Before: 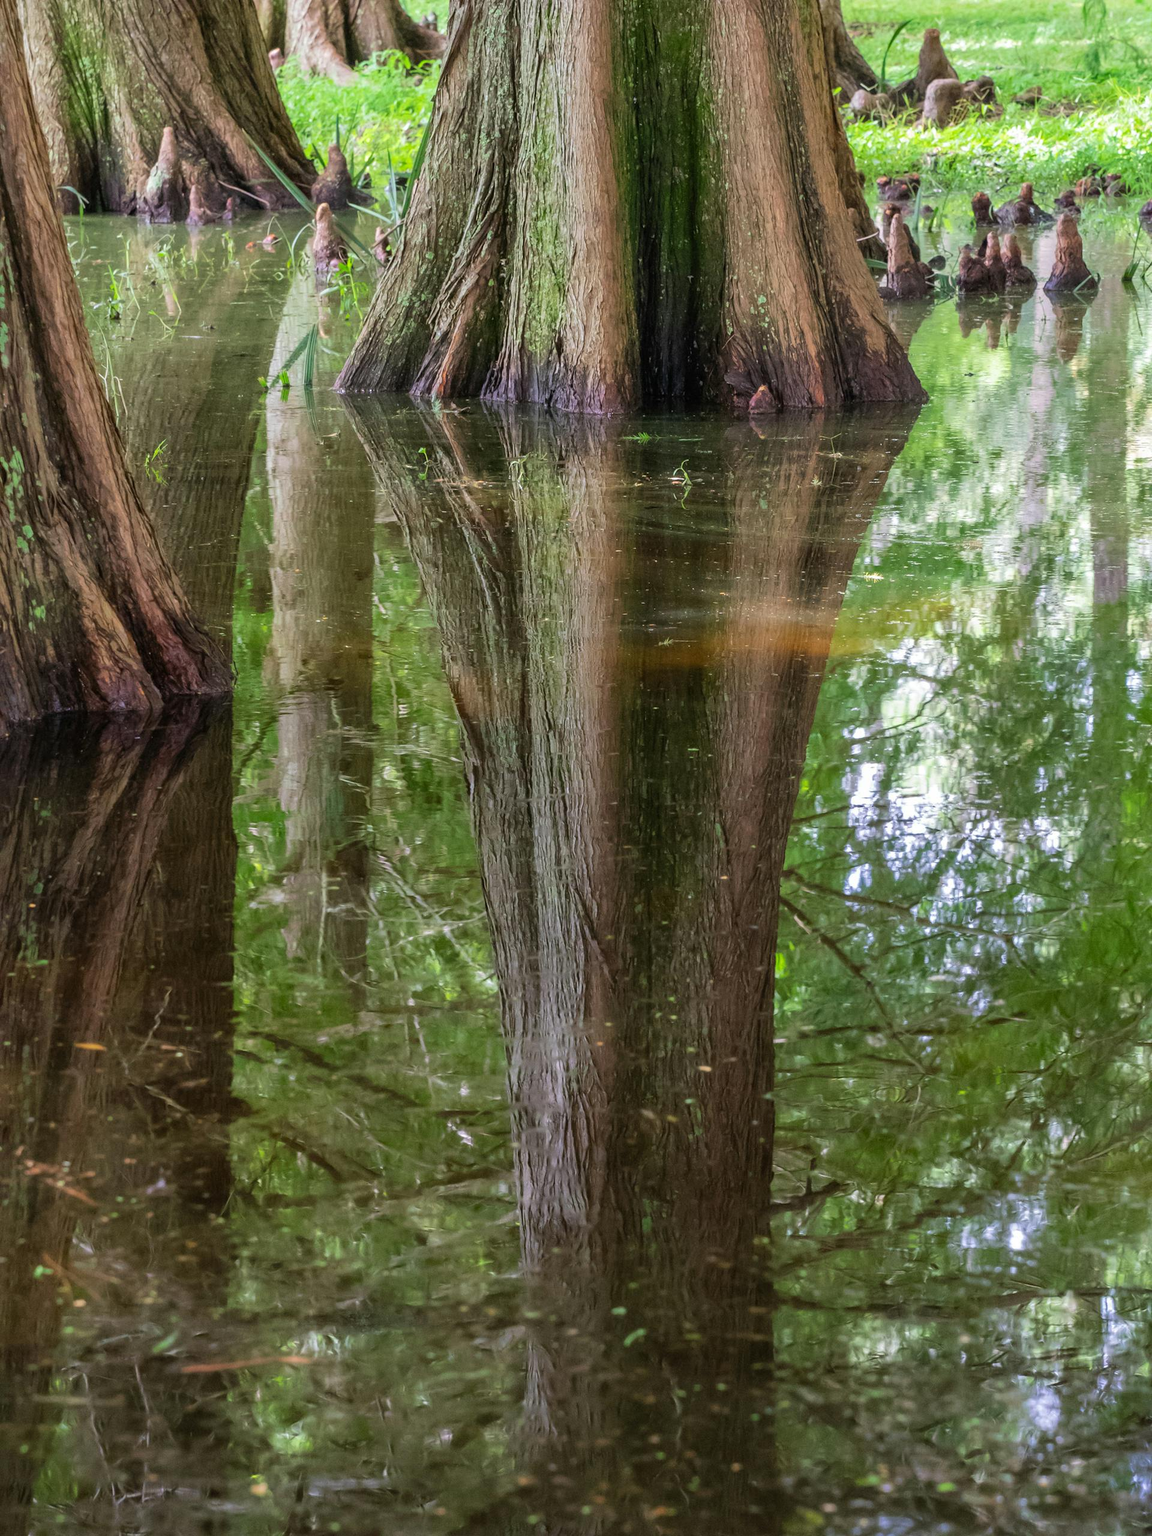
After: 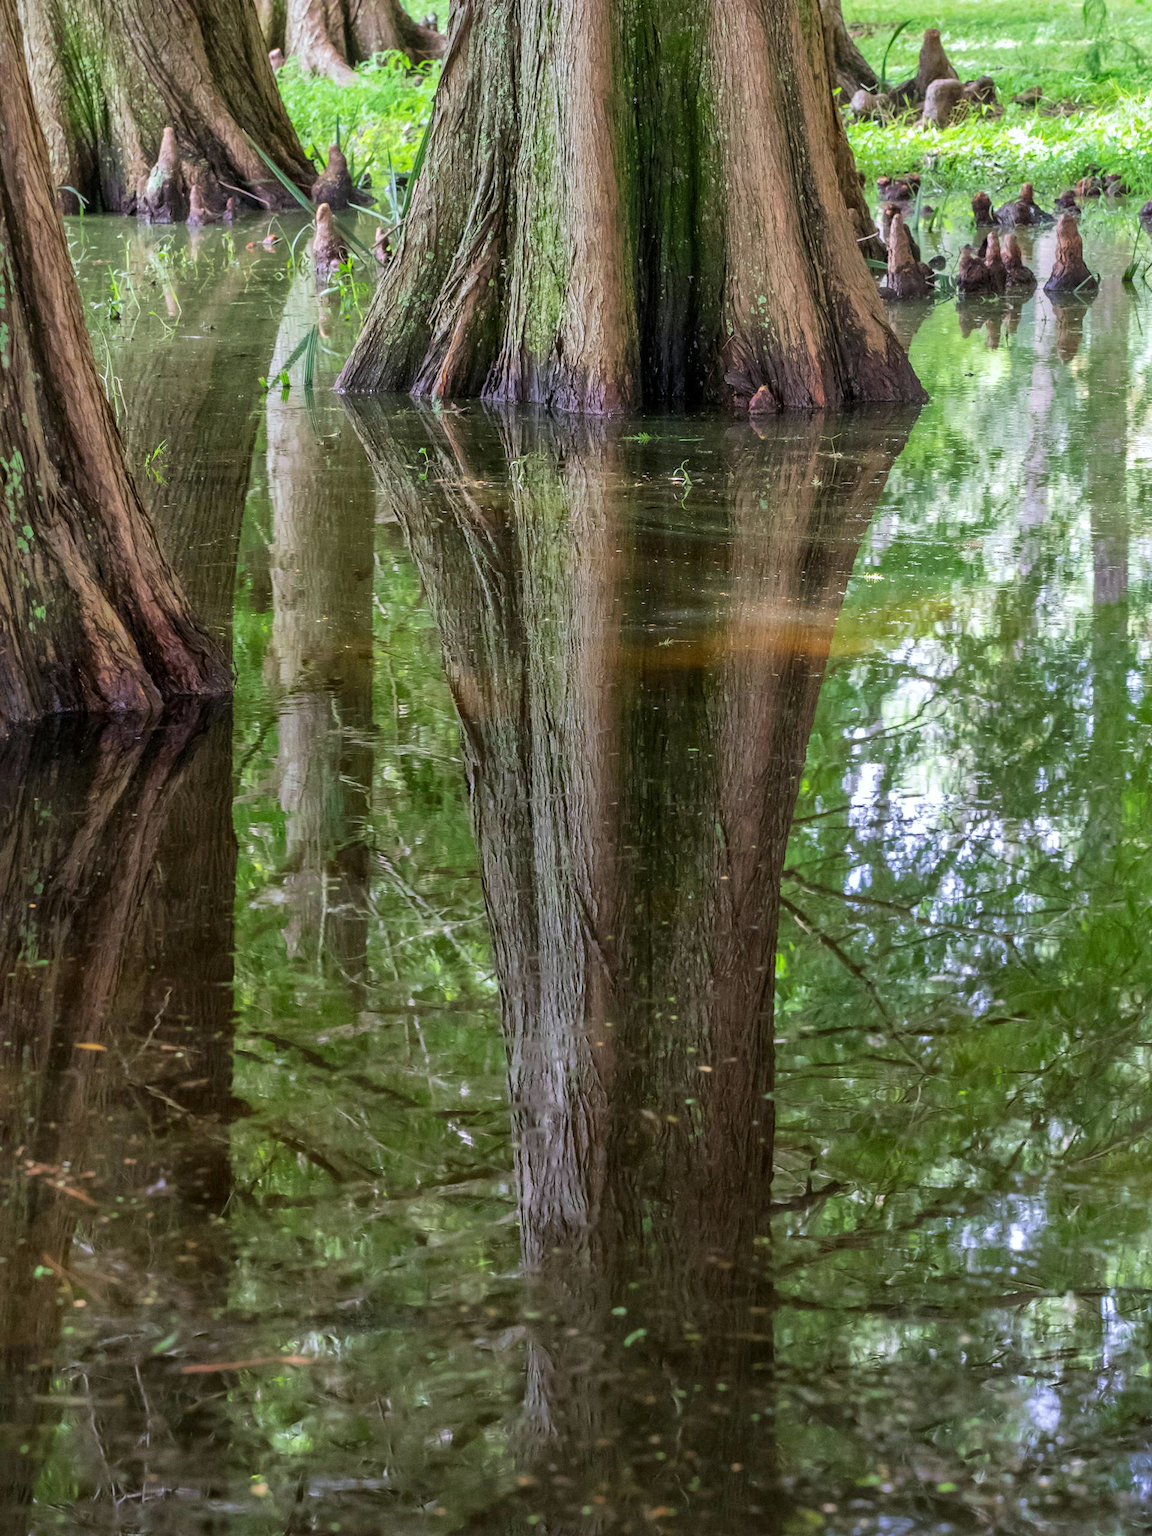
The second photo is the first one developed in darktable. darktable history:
white balance: red 0.98, blue 1.034
local contrast: mode bilateral grid, contrast 20, coarseness 50, detail 120%, midtone range 0.2
